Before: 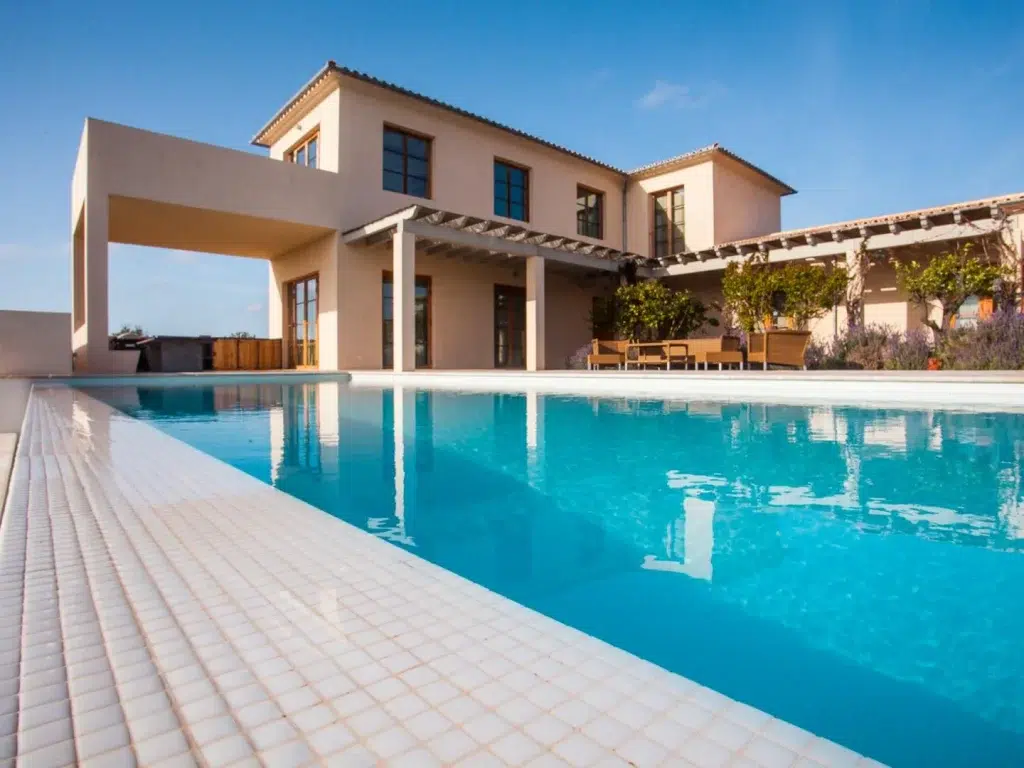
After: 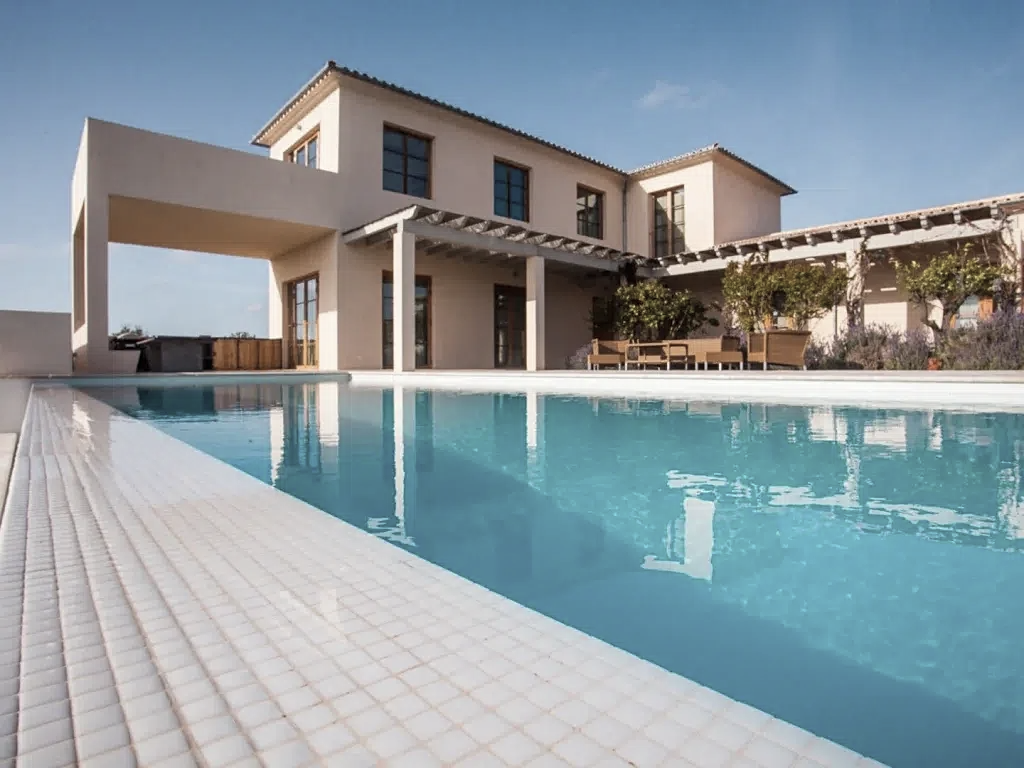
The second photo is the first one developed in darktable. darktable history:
sharpen: amount 0.2
color correction: saturation 0.57
